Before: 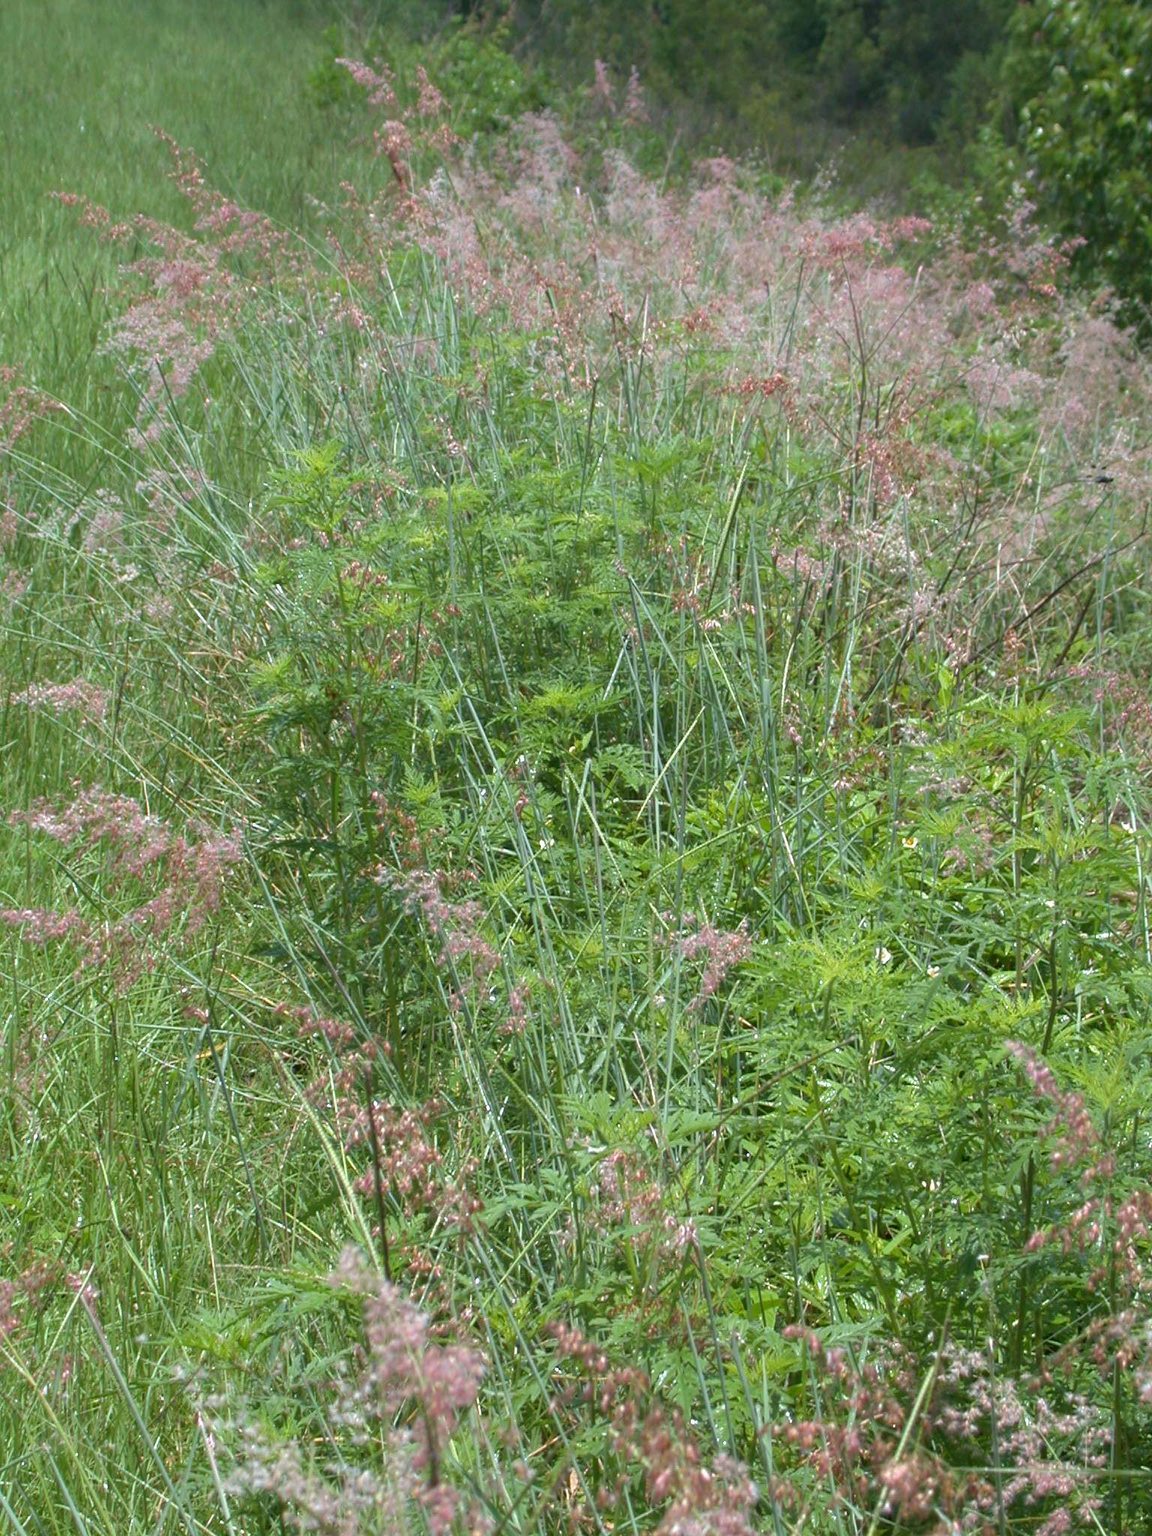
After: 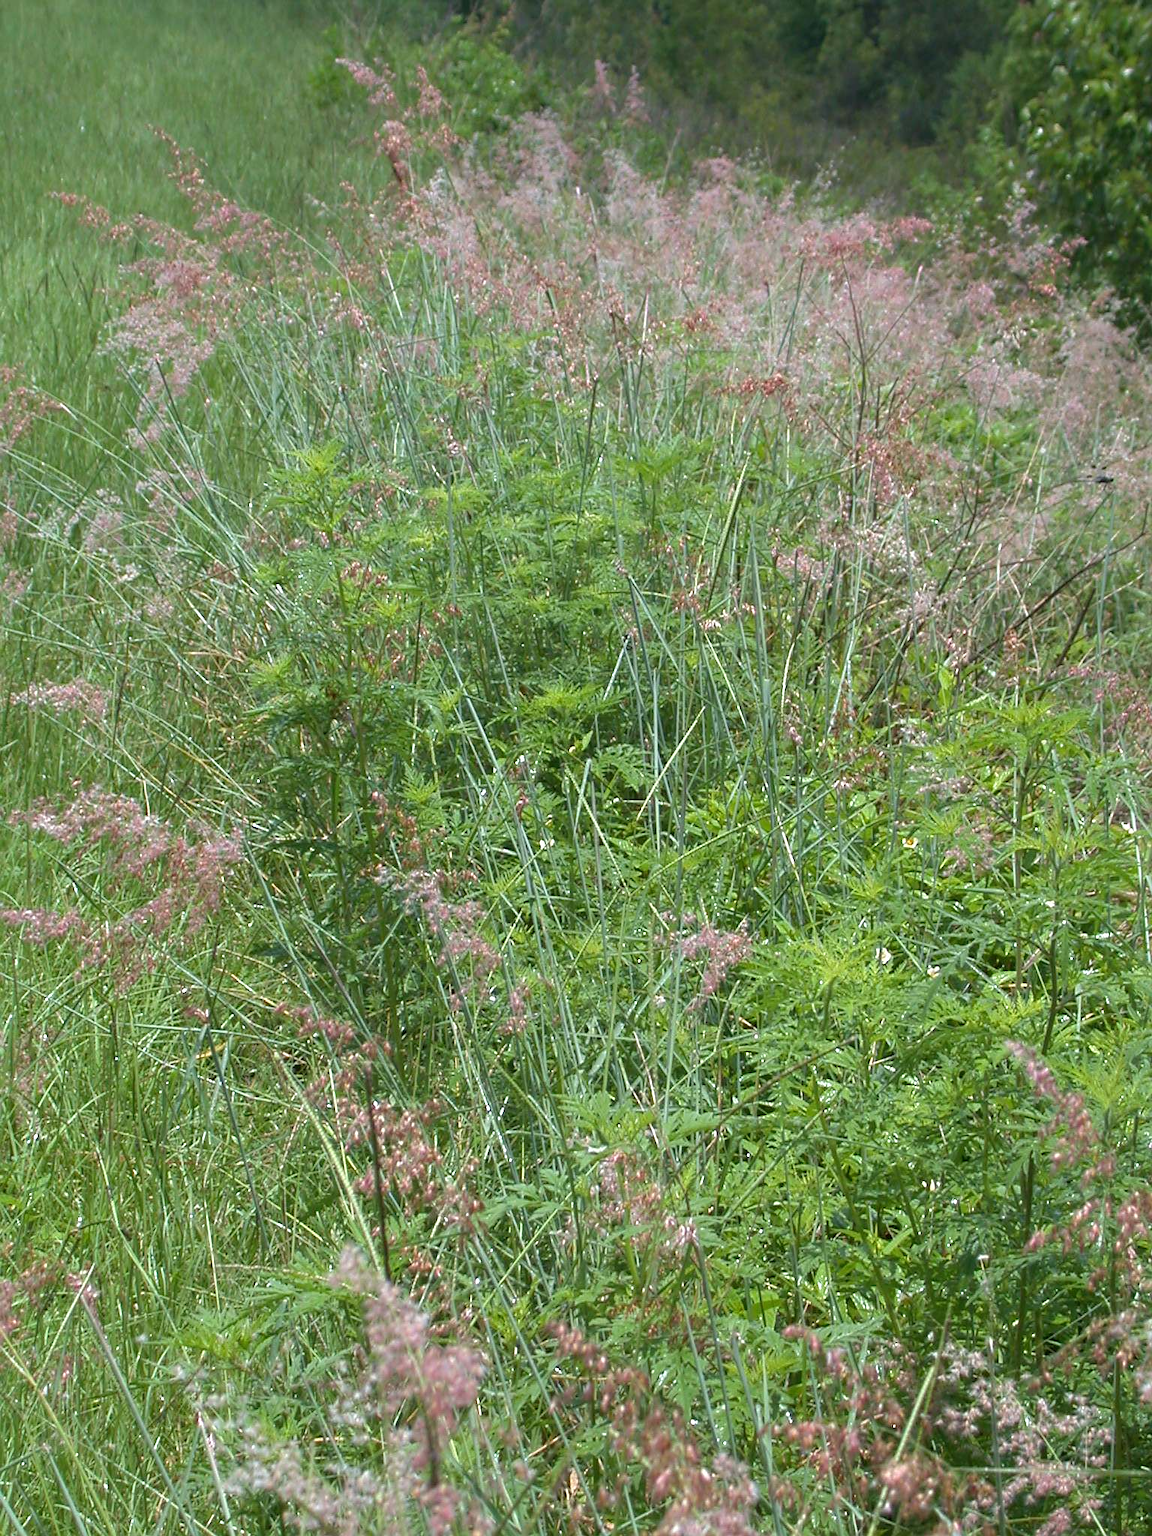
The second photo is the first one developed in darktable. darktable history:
sharpen: radius 1.913, amount 0.396, threshold 1.428
